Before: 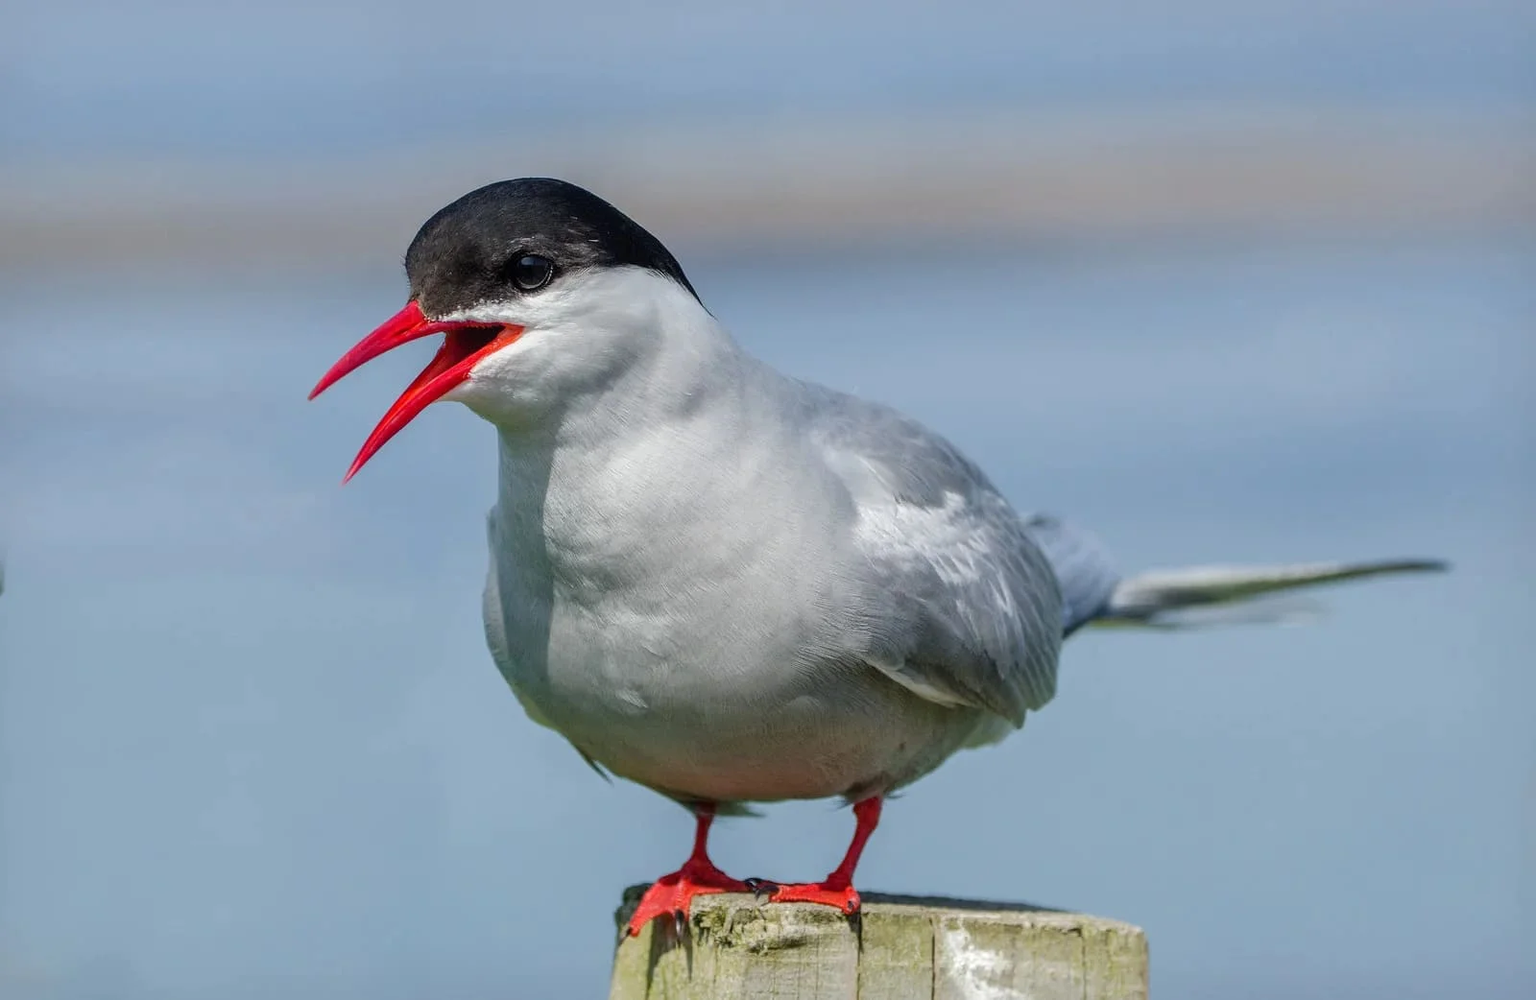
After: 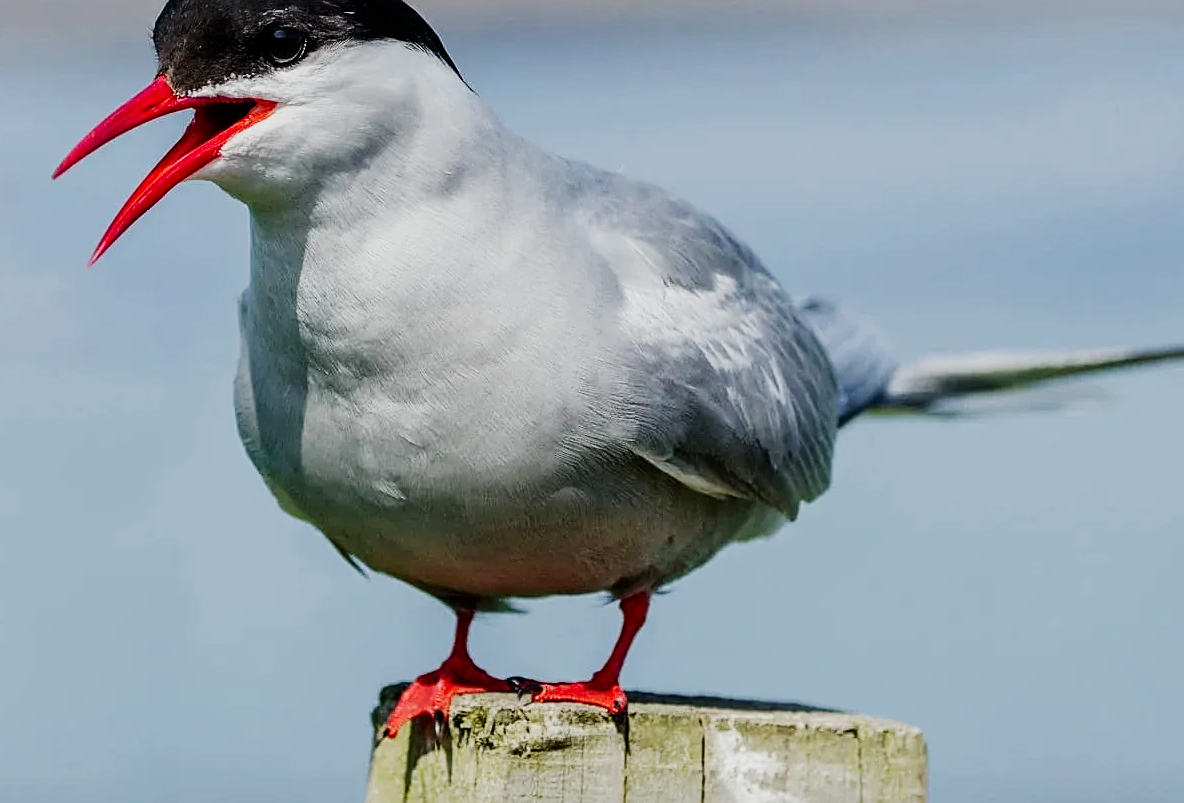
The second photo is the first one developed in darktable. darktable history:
sigmoid: contrast 1.8, skew -0.2, preserve hue 0%, red attenuation 0.1, red rotation 0.035, green attenuation 0.1, green rotation -0.017, blue attenuation 0.15, blue rotation -0.052, base primaries Rec2020
crop: left 16.871%, top 22.857%, right 9.116%
contrast brightness saturation: contrast 0.07
sharpen: on, module defaults
